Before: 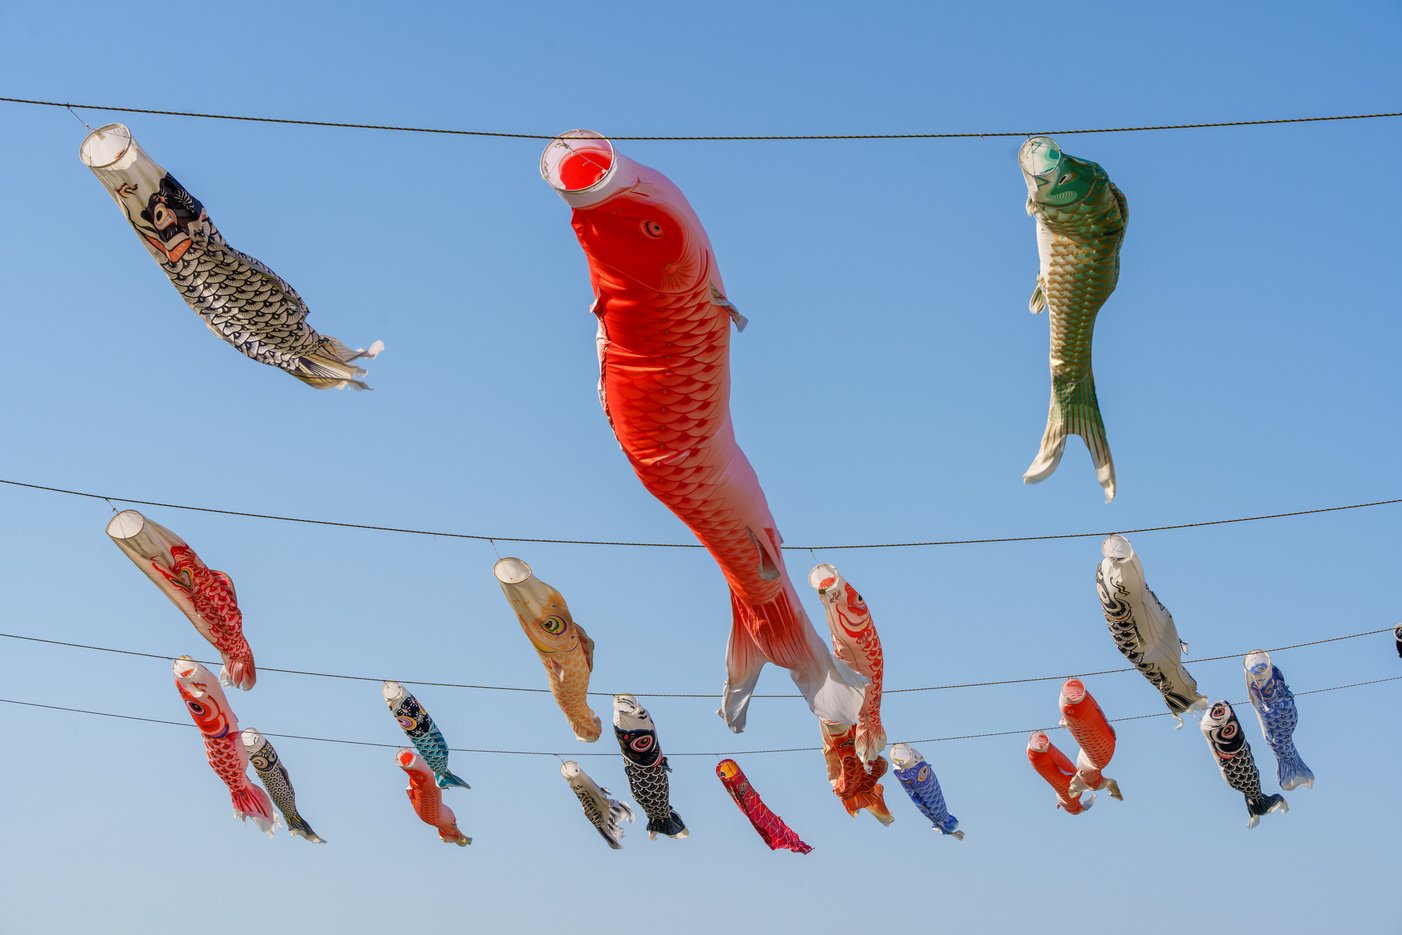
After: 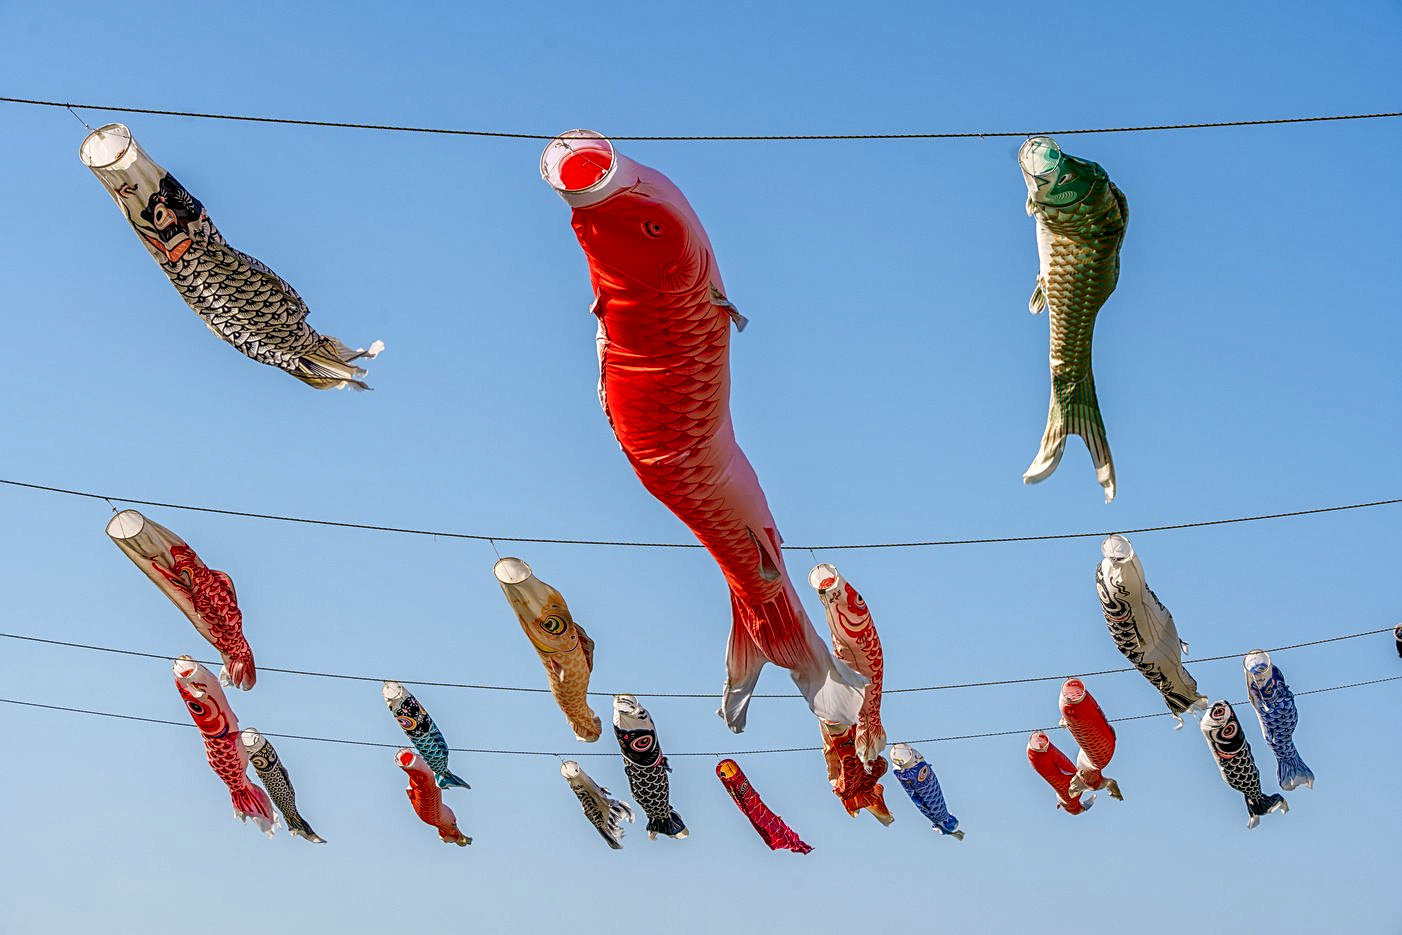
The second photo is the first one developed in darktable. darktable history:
local contrast: detail 150%
sharpen: on, module defaults
contrast brightness saturation: saturation 0.1
